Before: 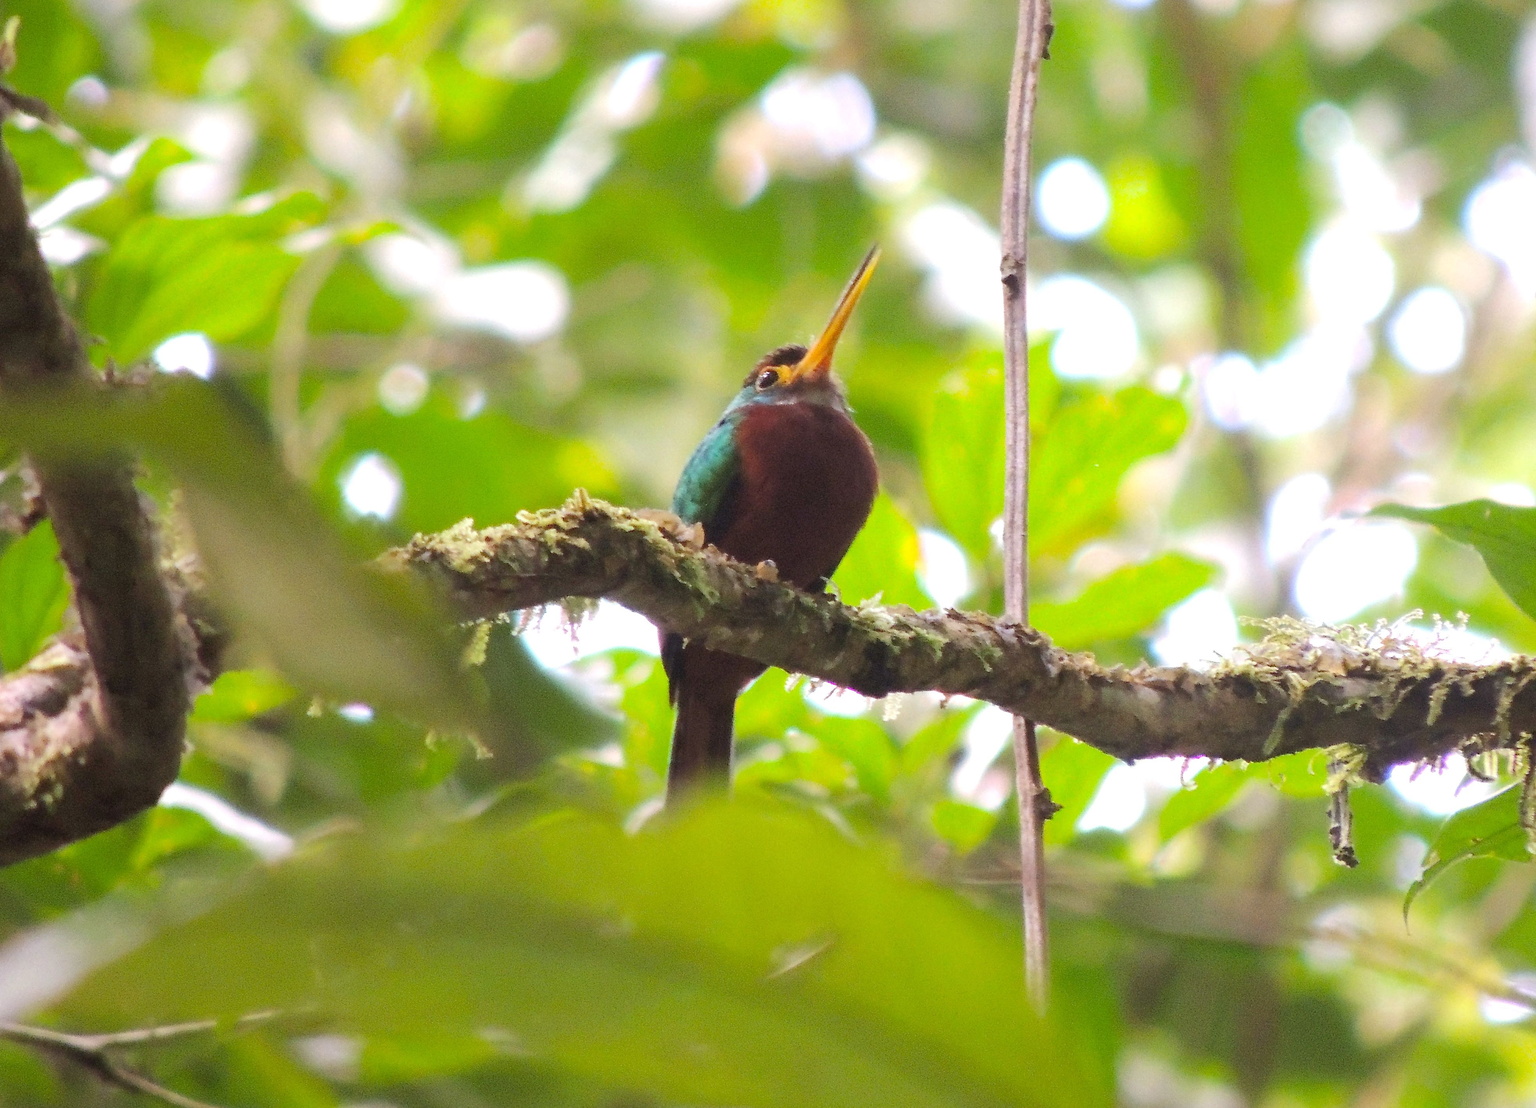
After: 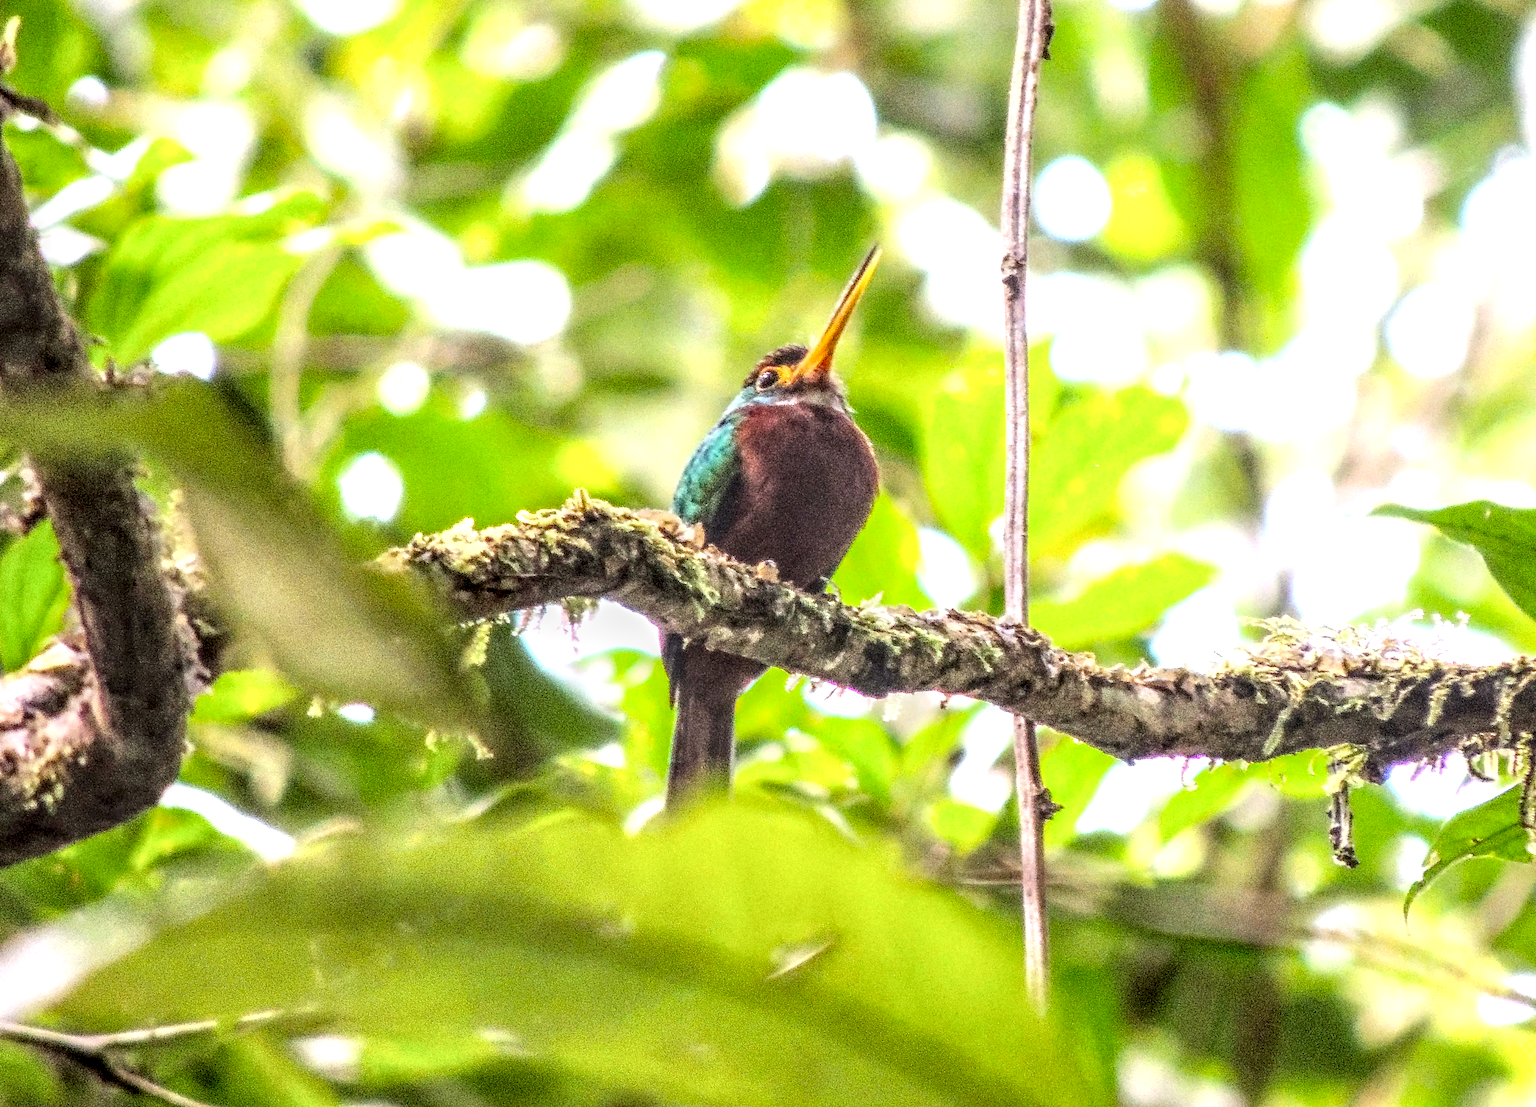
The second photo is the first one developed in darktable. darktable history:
base curve: curves: ch0 [(0, 0) (0.028, 0.03) (0.121, 0.232) (0.46, 0.748) (0.859, 0.968) (1, 1)]
local contrast: highlights 2%, shadows 3%, detail 300%, midtone range 0.295
